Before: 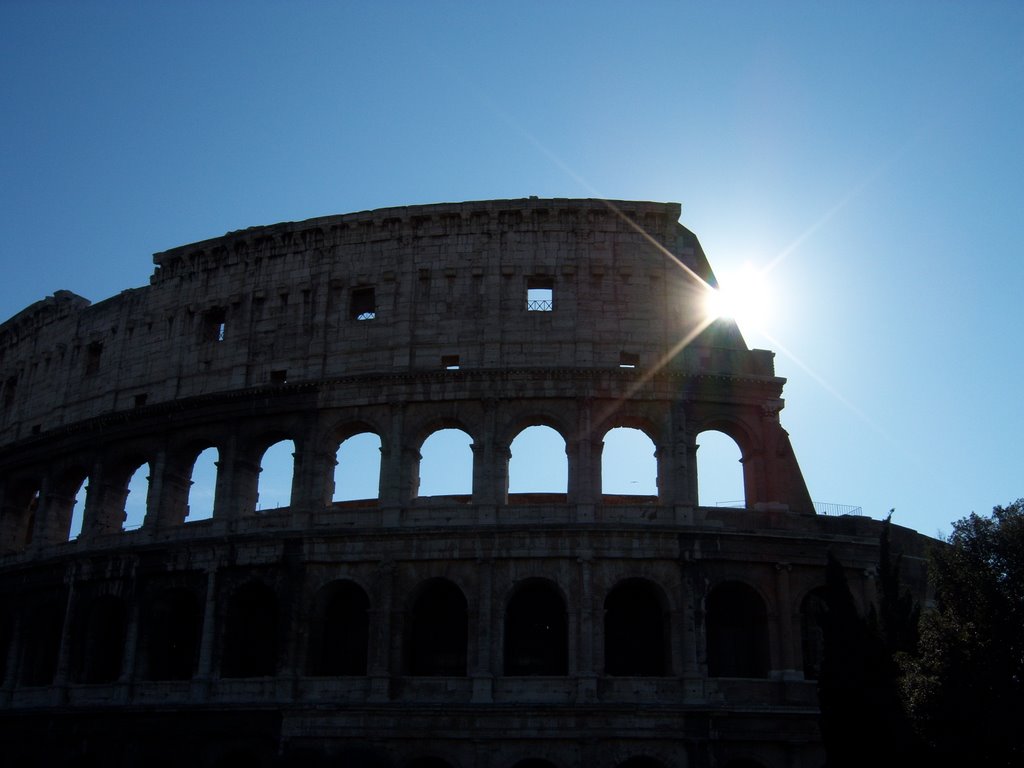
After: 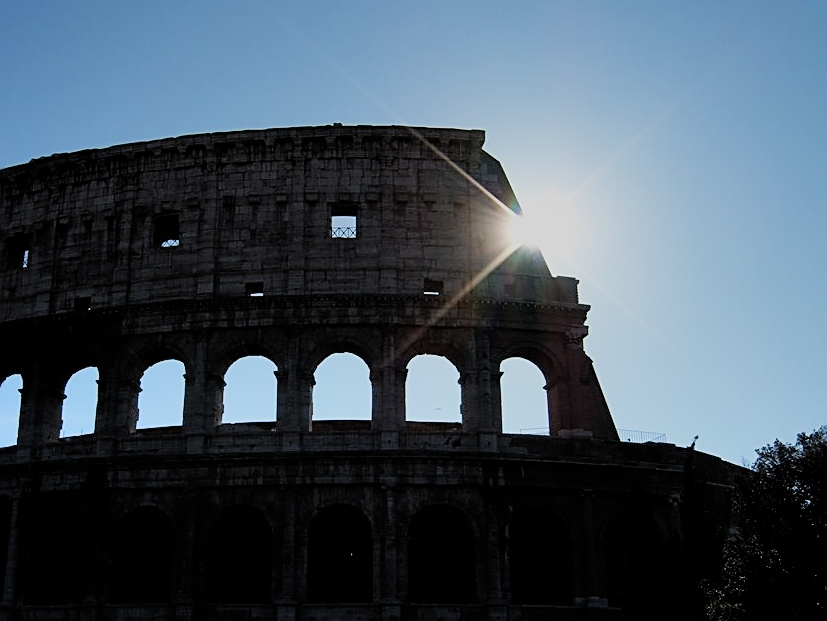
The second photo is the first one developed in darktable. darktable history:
shadows and highlights: radius 264.44, soften with gaussian
filmic rgb: black relative exposure -8.31 EV, white relative exposure 4.69 EV, hardness 3.8, color science v4 (2020), contrast in shadows soft, contrast in highlights soft
sharpen: amount 0.744
crop: left 19.206%, top 9.524%, right 0.001%, bottom 9.595%
